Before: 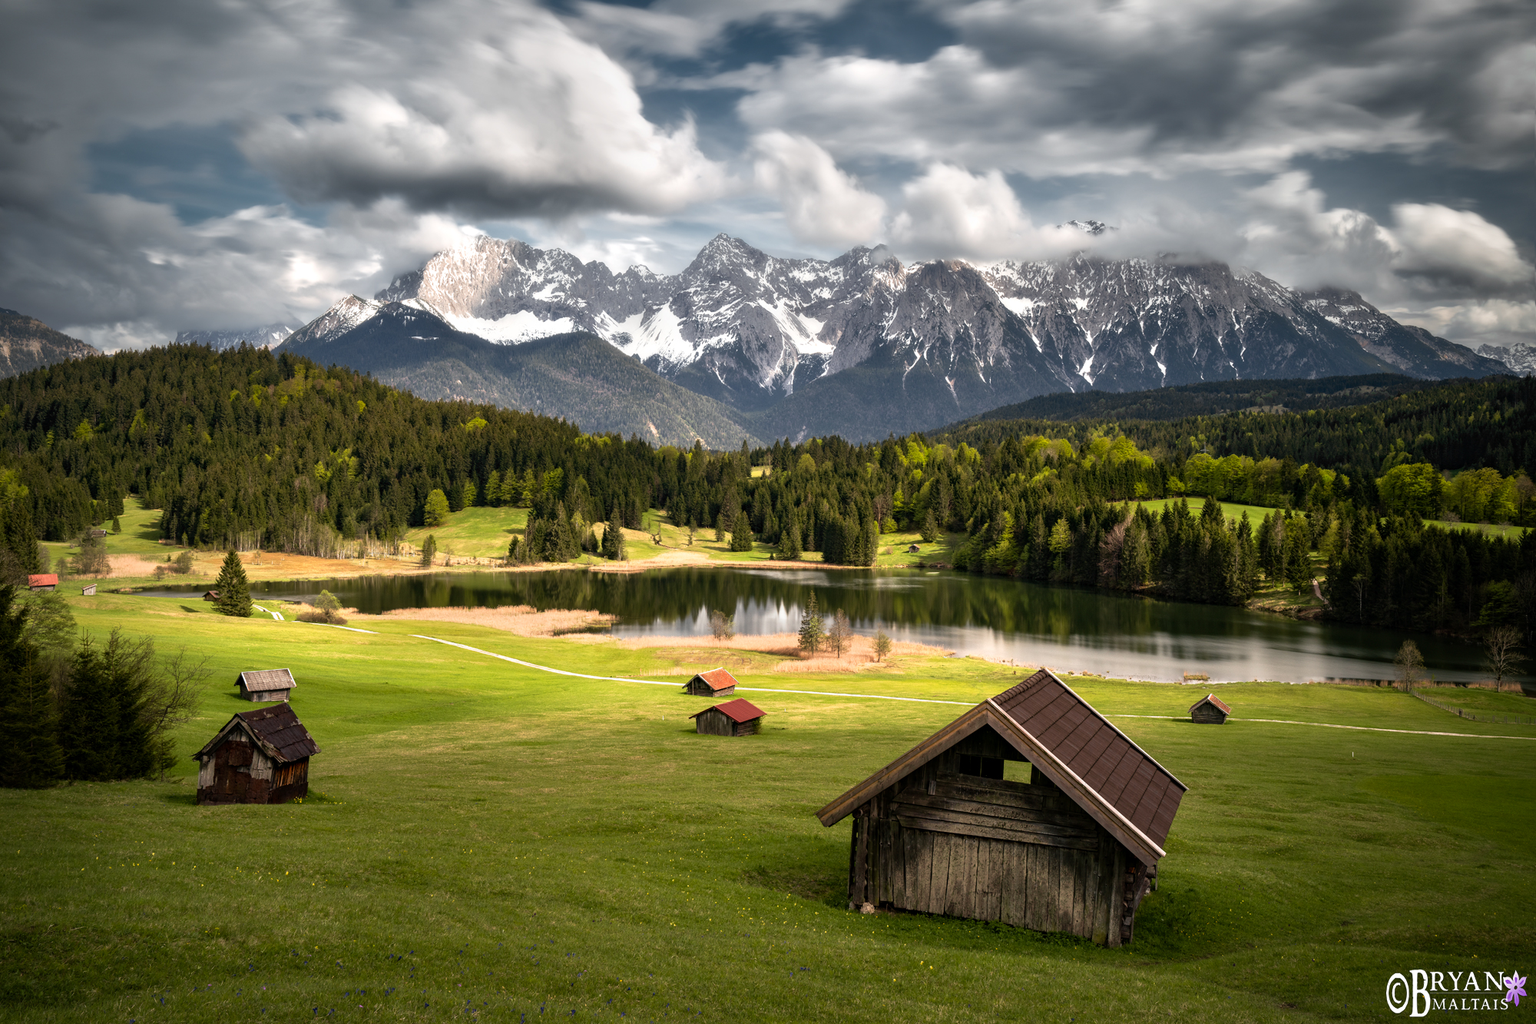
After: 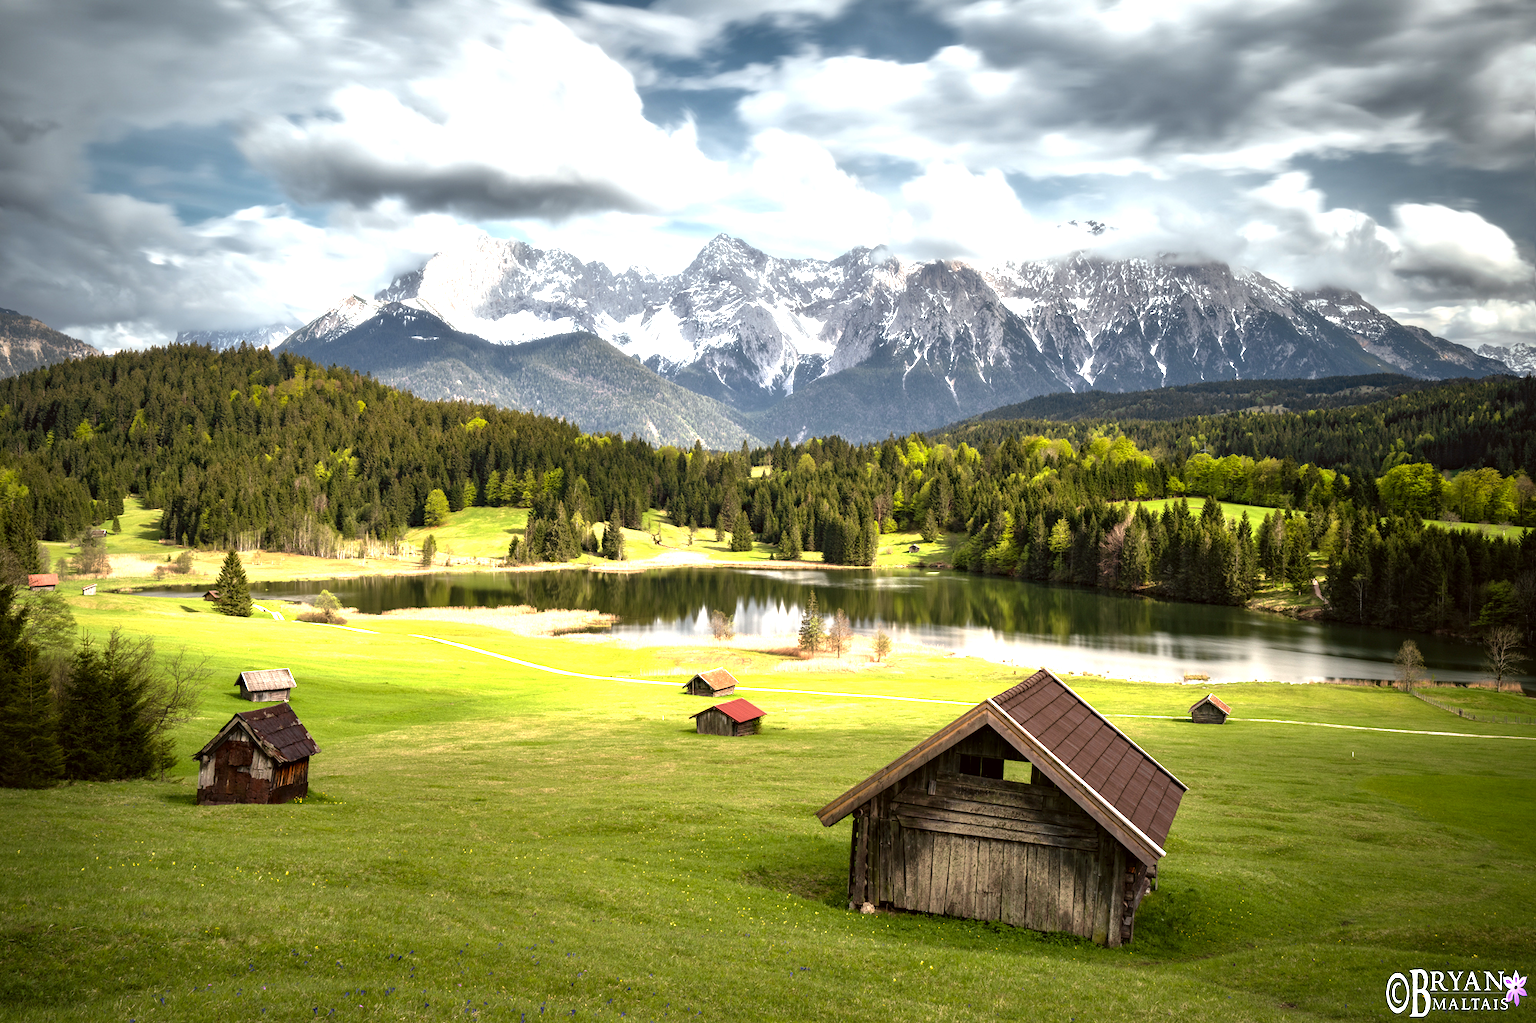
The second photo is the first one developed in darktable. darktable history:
color correction: highlights a* -2.86, highlights b* -2.12, shadows a* 2.53, shadows b* 2.81
exposure: black level correction 0, exposure 1.106 EV, compensate highlight preservation false
